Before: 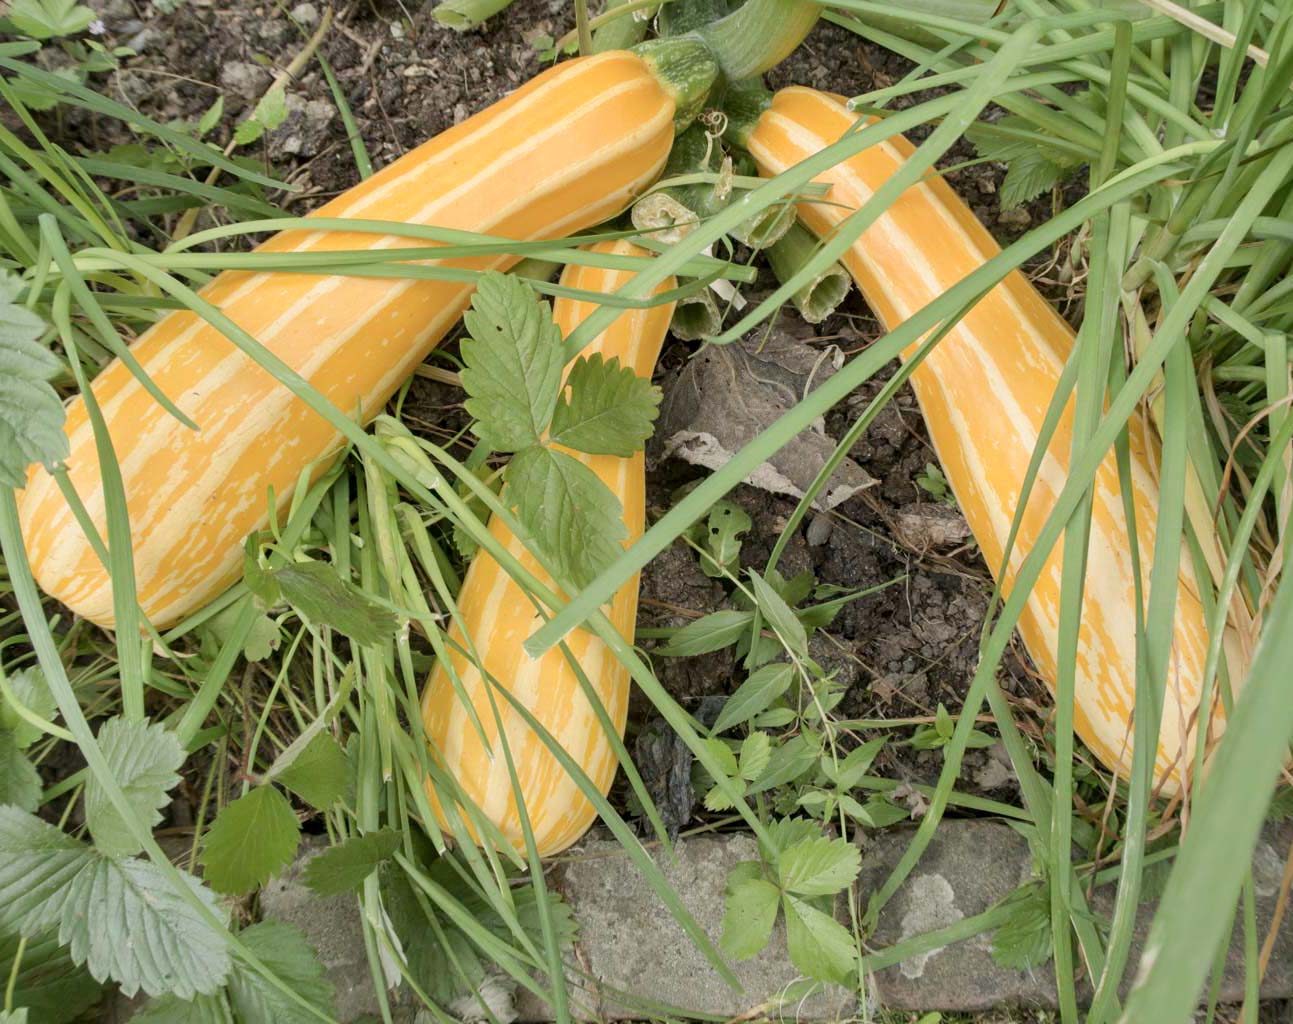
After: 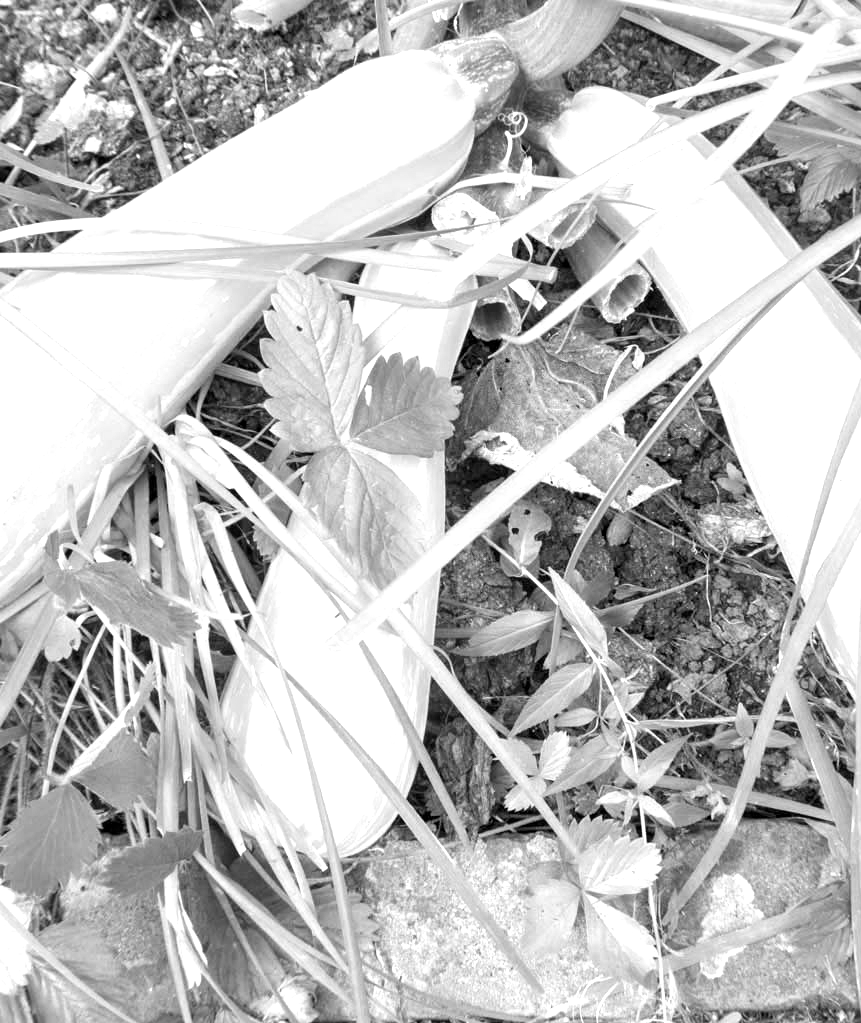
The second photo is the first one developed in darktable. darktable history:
color calibration: output gray [0.21, 0.42, 0.37, 0], gray › normalize channels true, illuminant same as pipeline (D50), adaptation XYZ, x 0.346, y 0.359, gamut compression 0
crop and rotate: left 15.546%, right 17.787%
exposure: black level correction 0.001, exposure 1.646 EV, compensate exposure bias true, compensate highlight preservation false
